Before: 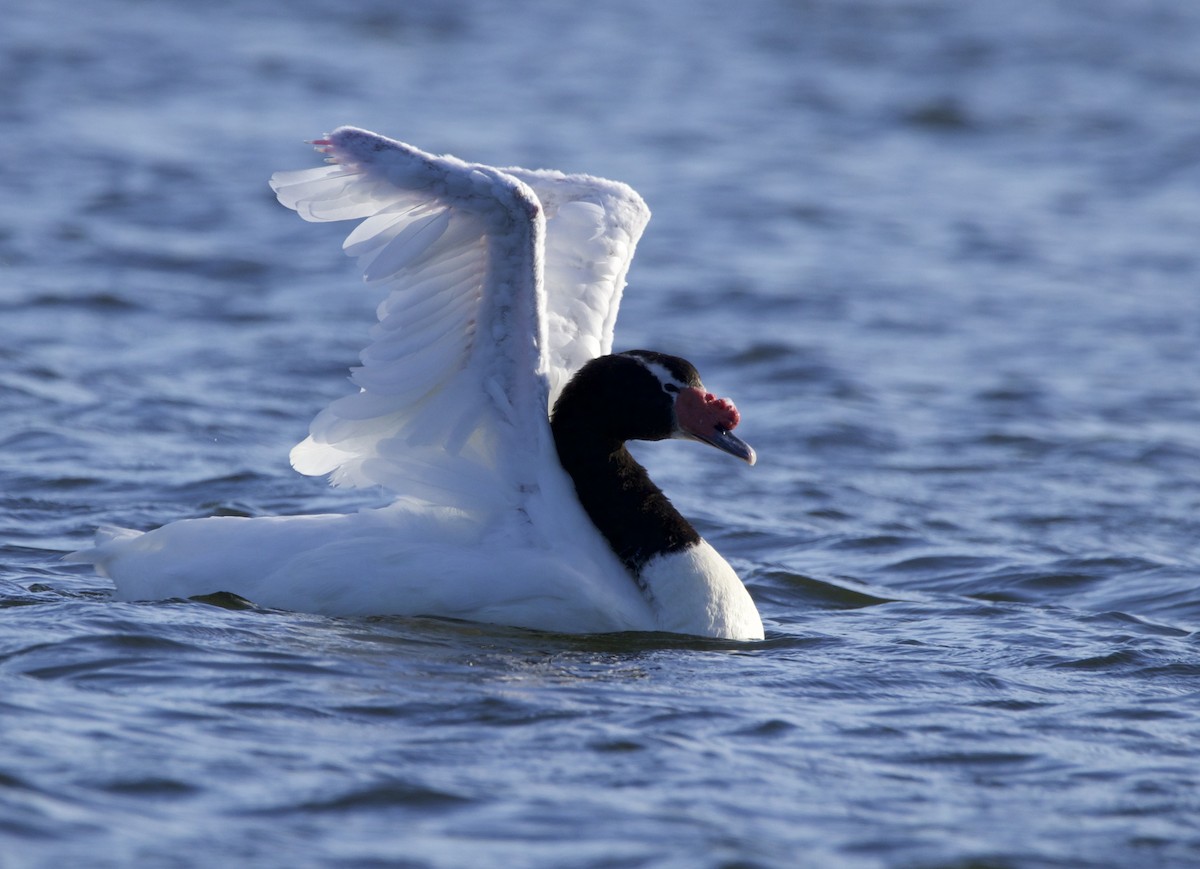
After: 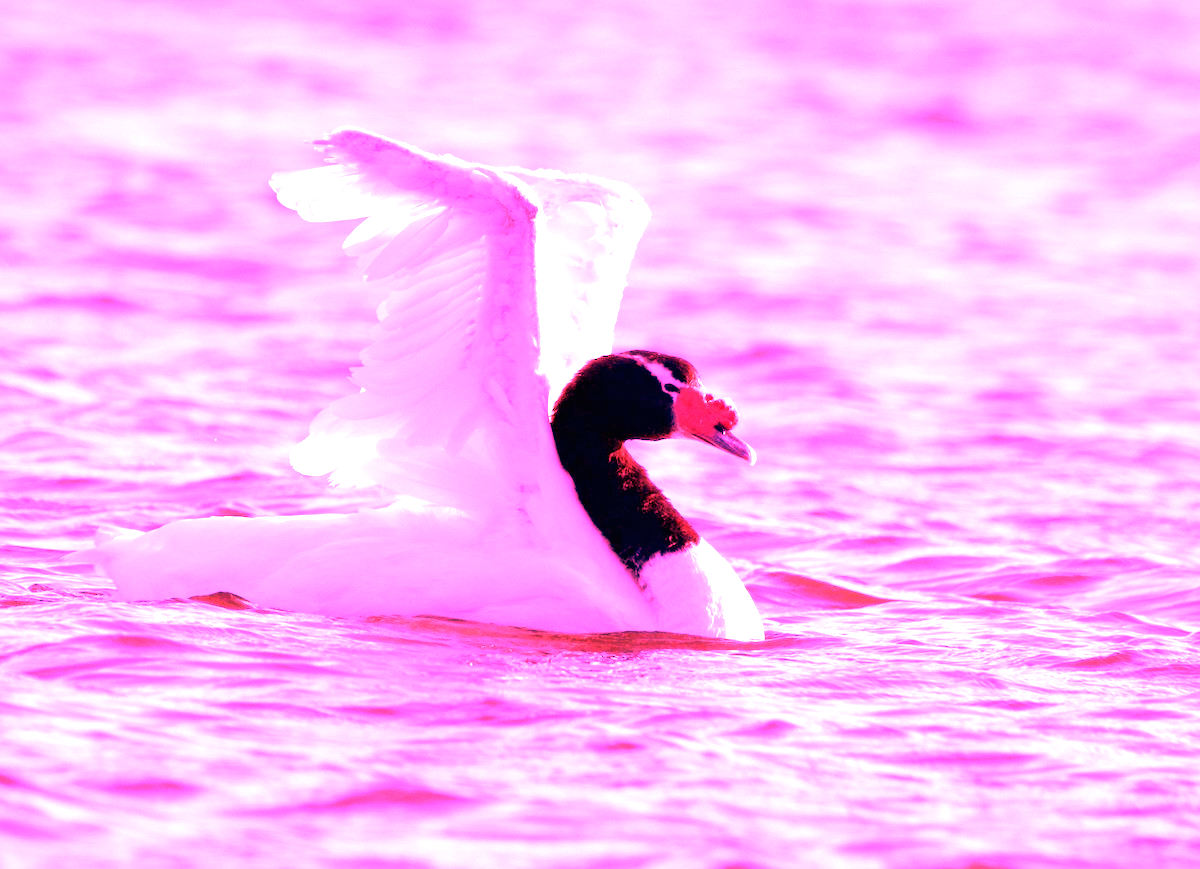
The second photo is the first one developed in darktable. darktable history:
exposure: black level correction 0, exposure 1.198 EV, compensate exposure bias true, compensate highlight preservation false
white balance: red 4.26, blue 1.802
